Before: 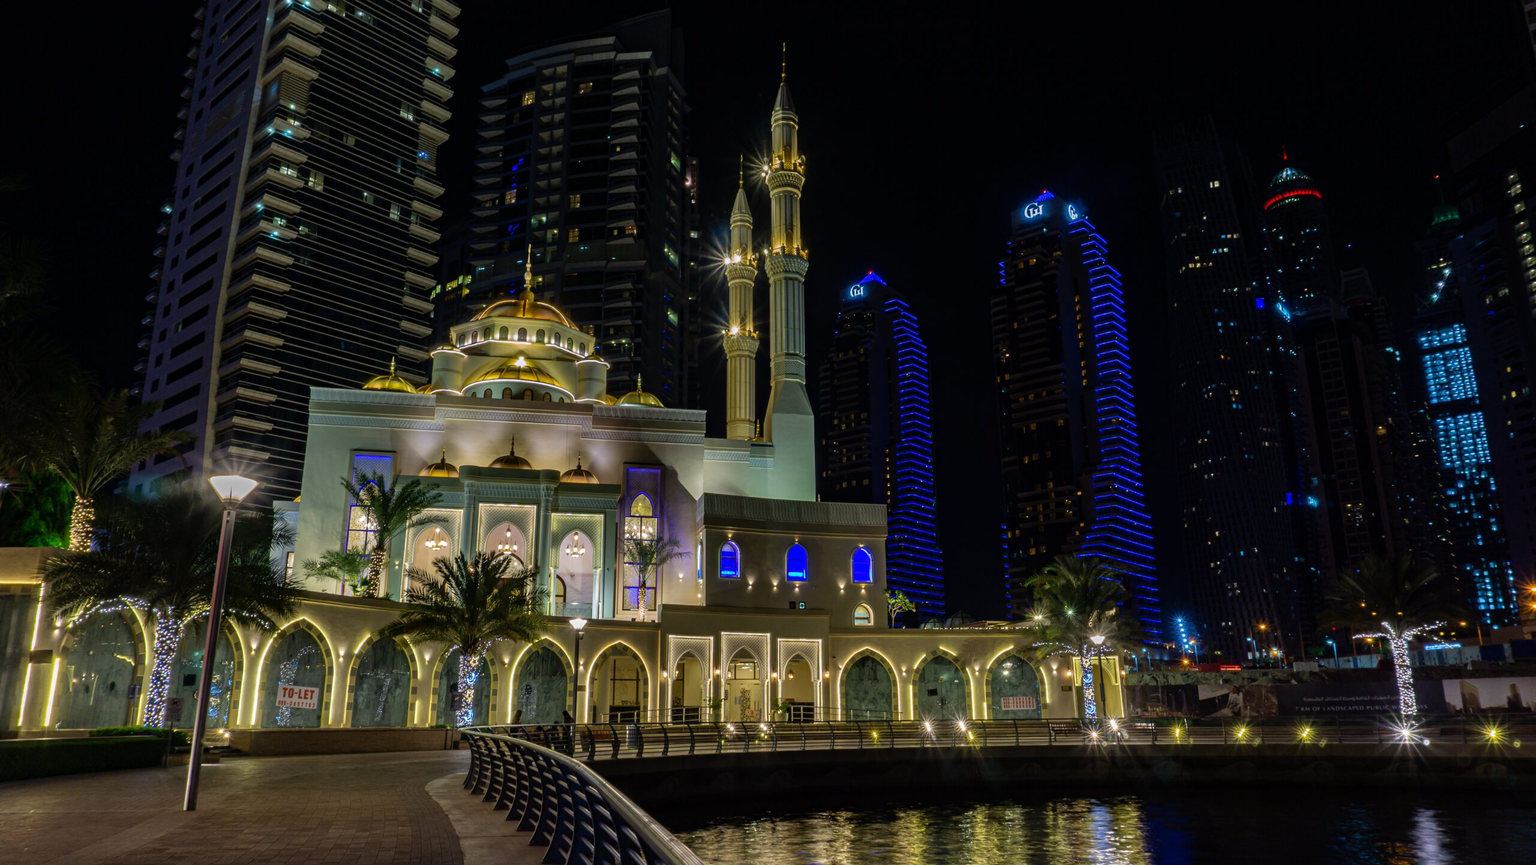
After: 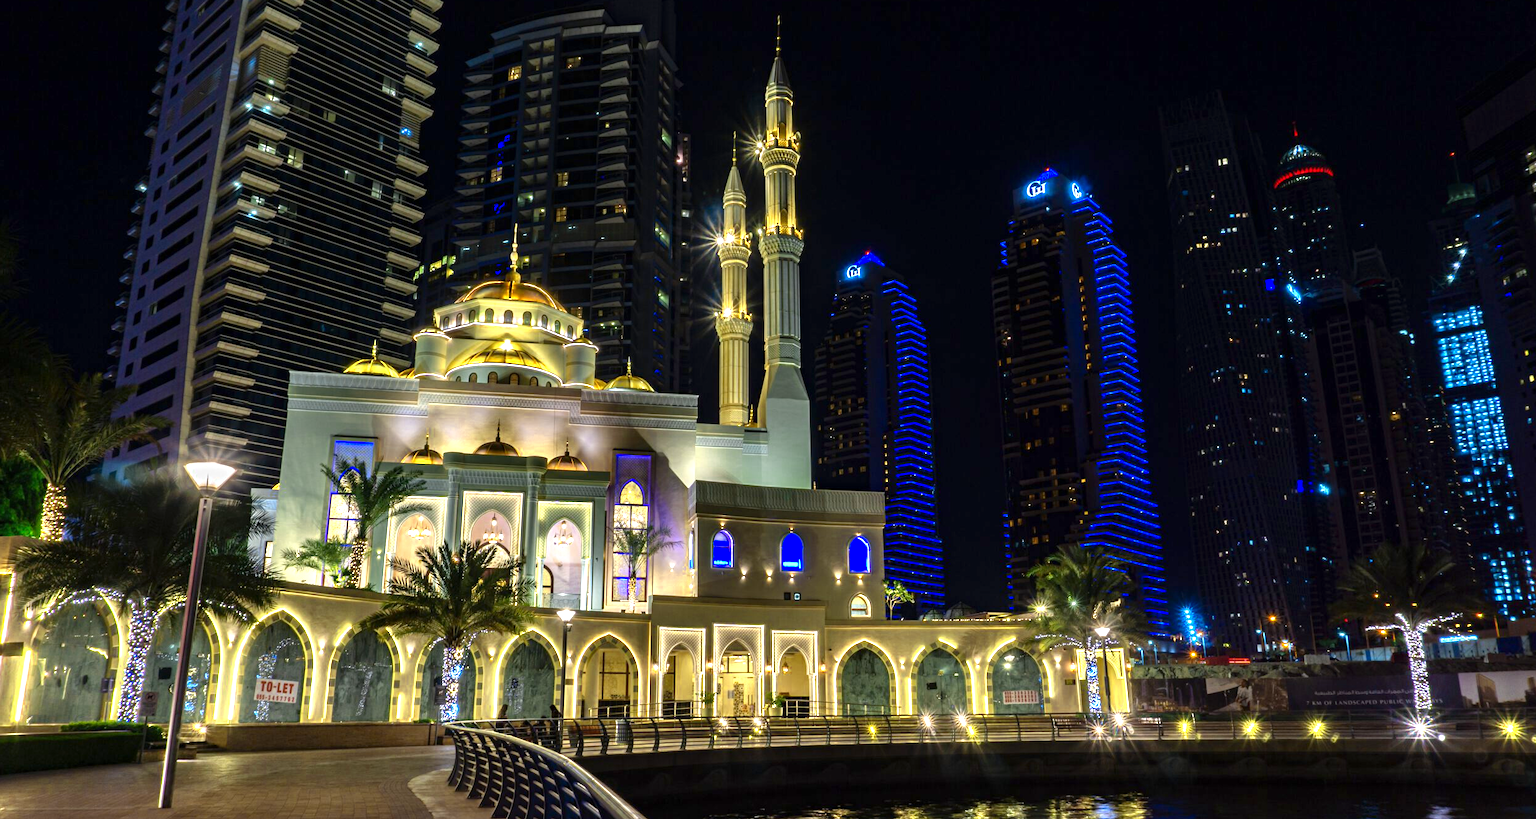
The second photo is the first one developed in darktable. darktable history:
crop: left 1.964%, top 3.251%, right 1.122%, bottom 4.933%
exposure: exposure 1 EV, compensate highlight preservation false
color zones: curves: ch0 [(0, 0.485) (0.178, 0.476) (0.261, 0.623) (0.411, 0.403) (0.708, 0.603) (0.934, 0.412)]; ch1 [(0.003, 0.485) (0.149, 0.496) (0.229, 0.584) (0.326, 0.551) (0.484, 0.262) (0.757, 0.643)]
